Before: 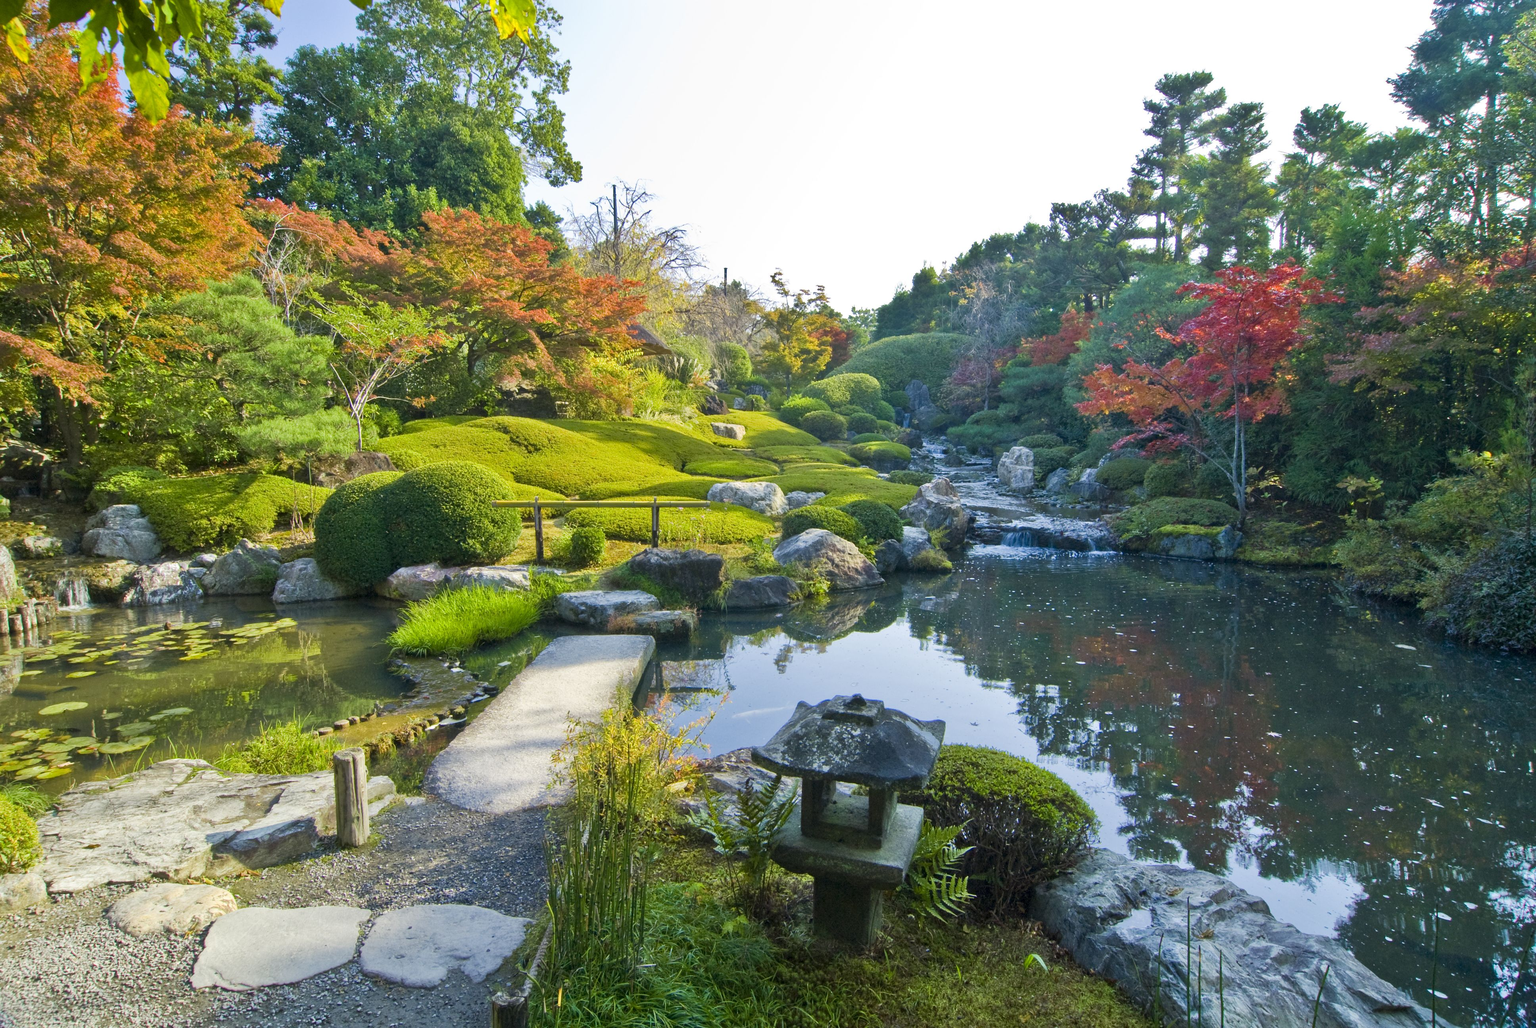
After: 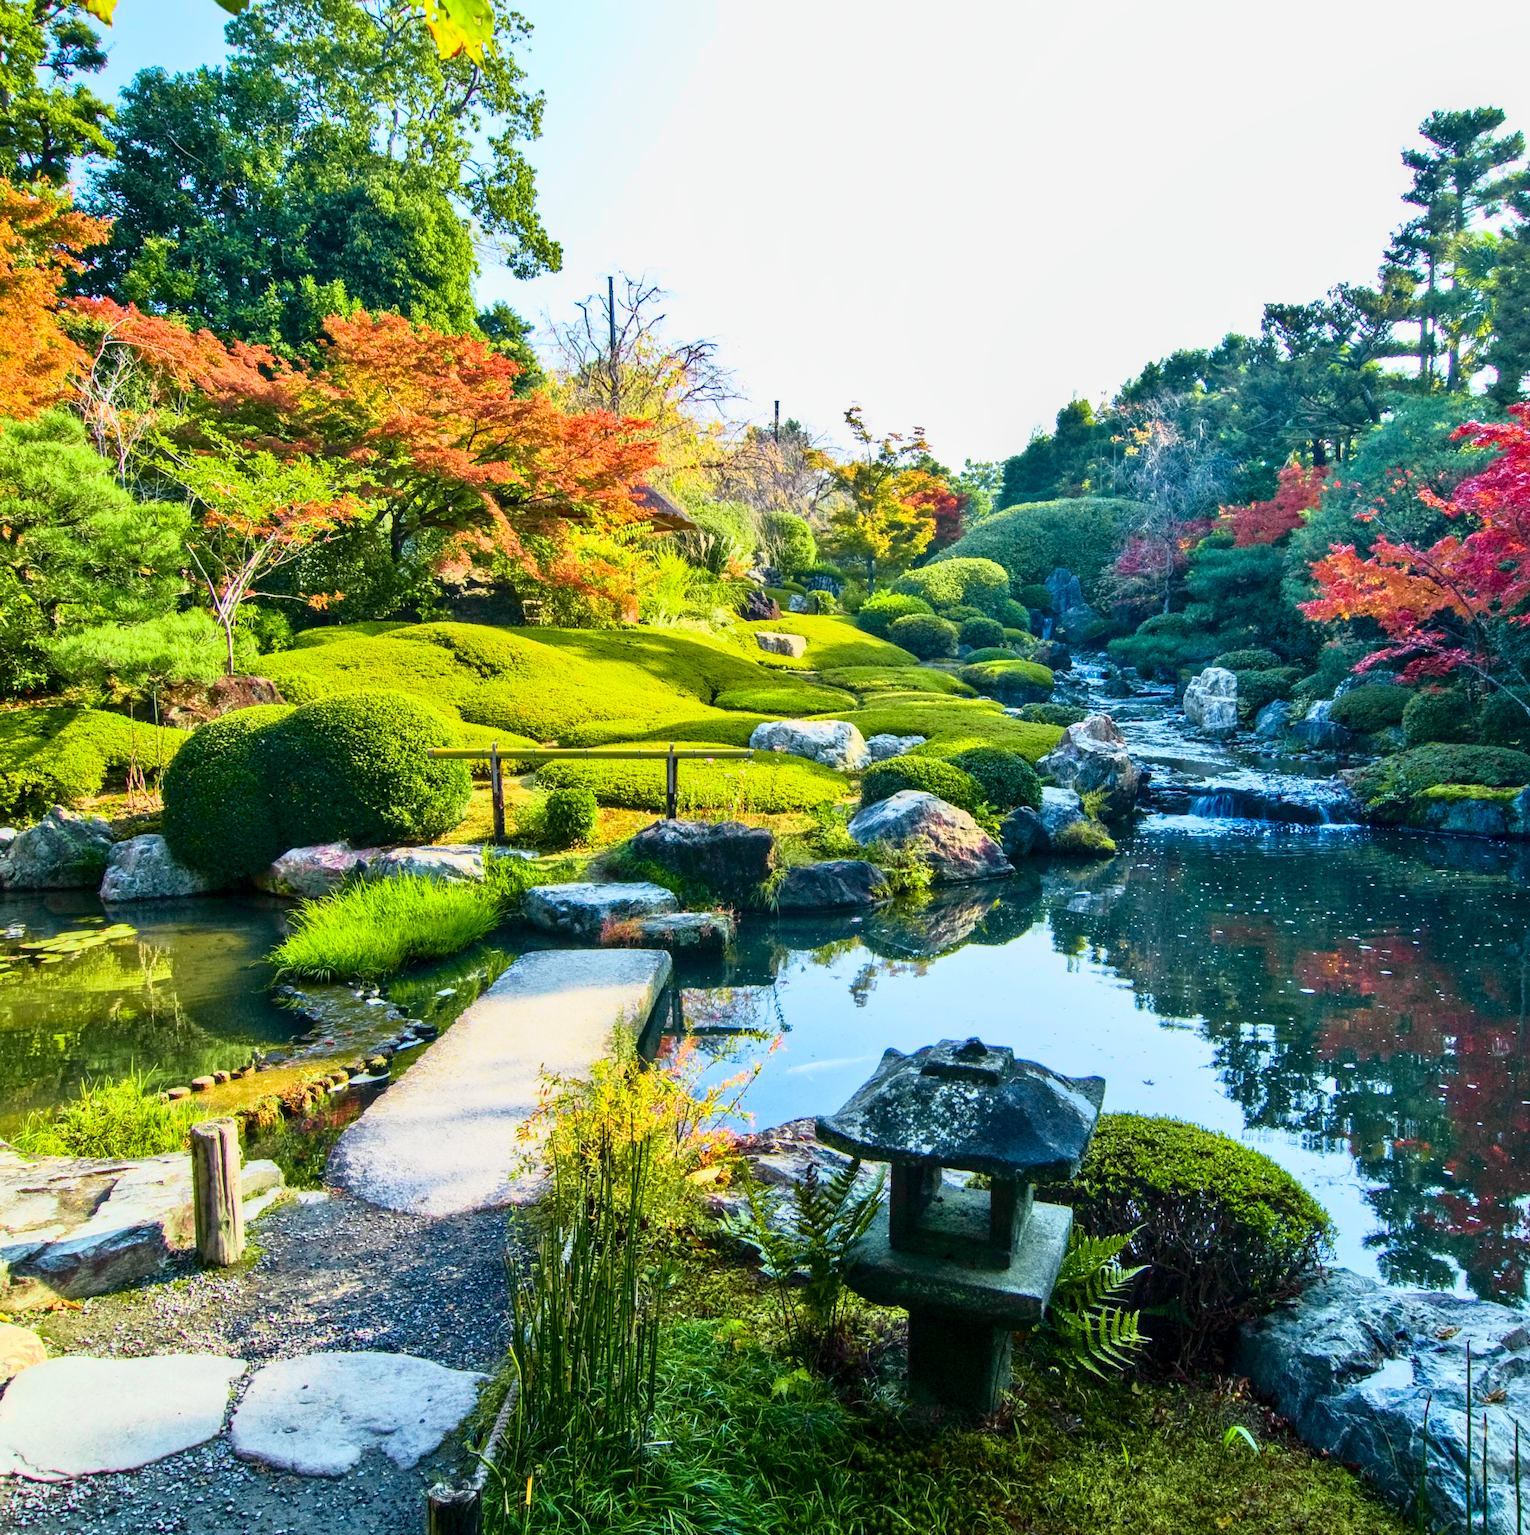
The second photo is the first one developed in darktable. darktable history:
local contrast: on, module defaults
tone equalizer: on, module defaults
crop and rotate: left 13.409%, right 19.924%
color balance: gamma [0.9, 0.988, 0.975, 1.025], gain [1.05, 1, 1, 1]
tone curve: curves: ch0 [(0, 0) (0.046, 0.031) (0.163, 0.114) (0.391, 0.432) (0.488, 0.561) (0.695, 0.839) (0.785, 0.904) (1, 0.965)]; ch1 [(0, 0) (0.248, 0.252) (0.427, 0.412) (0.482, 0.462) (0.499, 0.497) (0.518, 0.52) (0.535, 0.577) (0.585, 0.623) (0.679, 0.743) (0.788, 0.809) (1, 1)]; ch2 [(0, 0) (0.313, 0.262) (0.427, 0.417) (0.473, 0.47) (0.503, 0.503) (0.523, 0.515) (0.557, 0.596) (0.598, 0.646) (0.708, 0.771) (1, 1)], color space Lab, independent channels, preserve colors none
